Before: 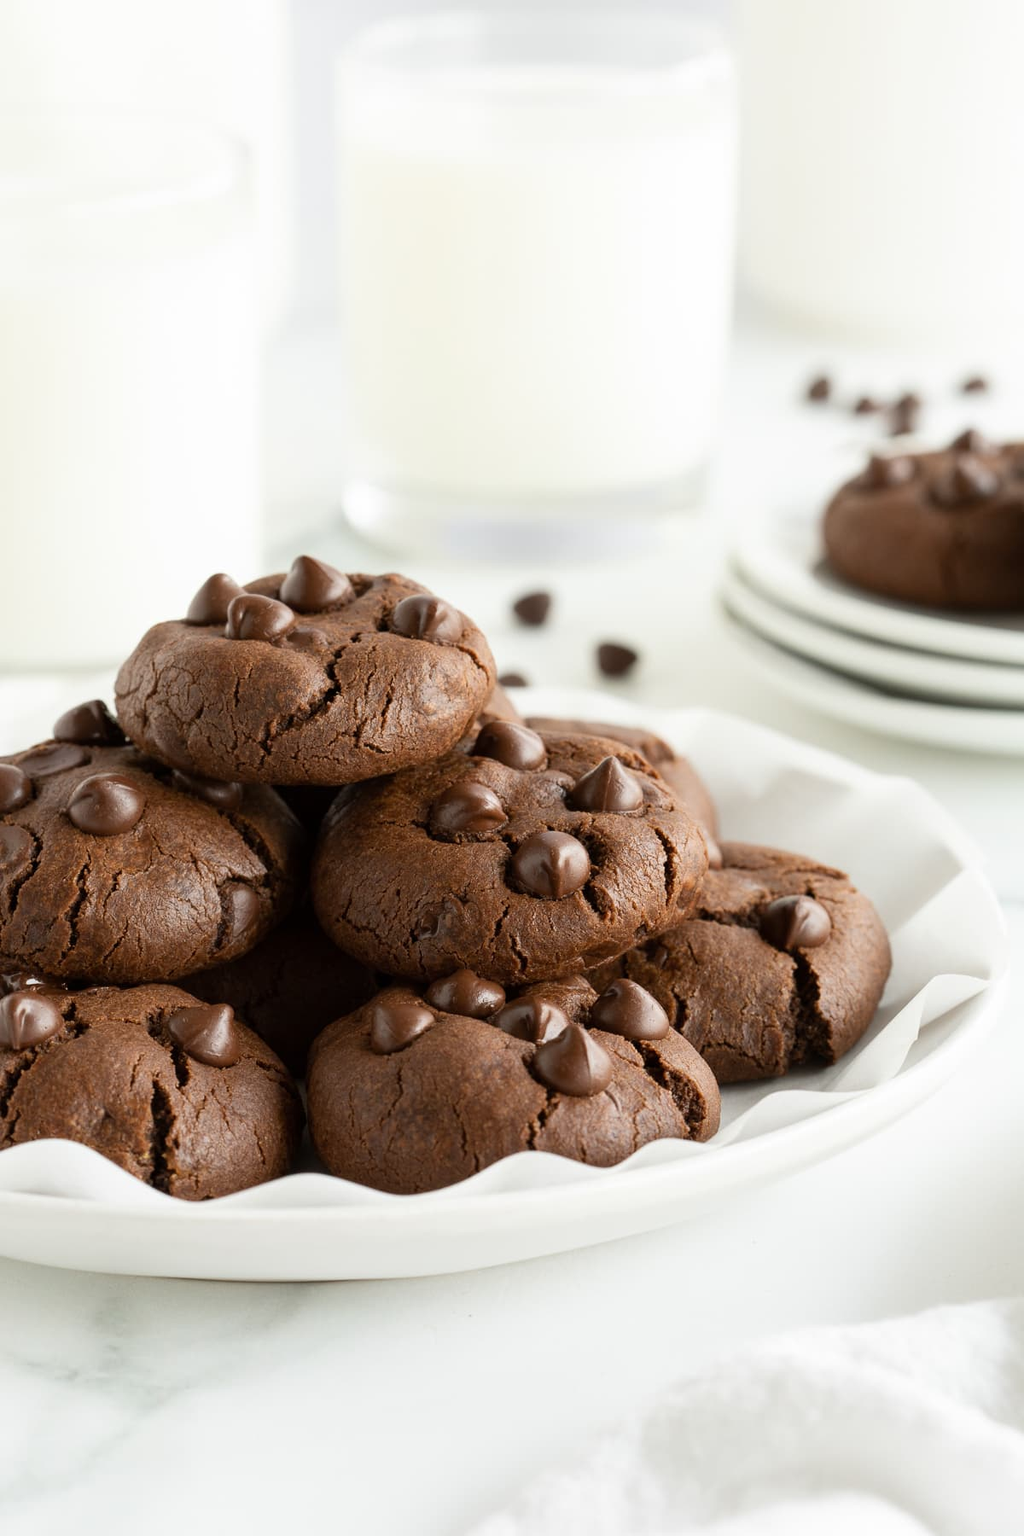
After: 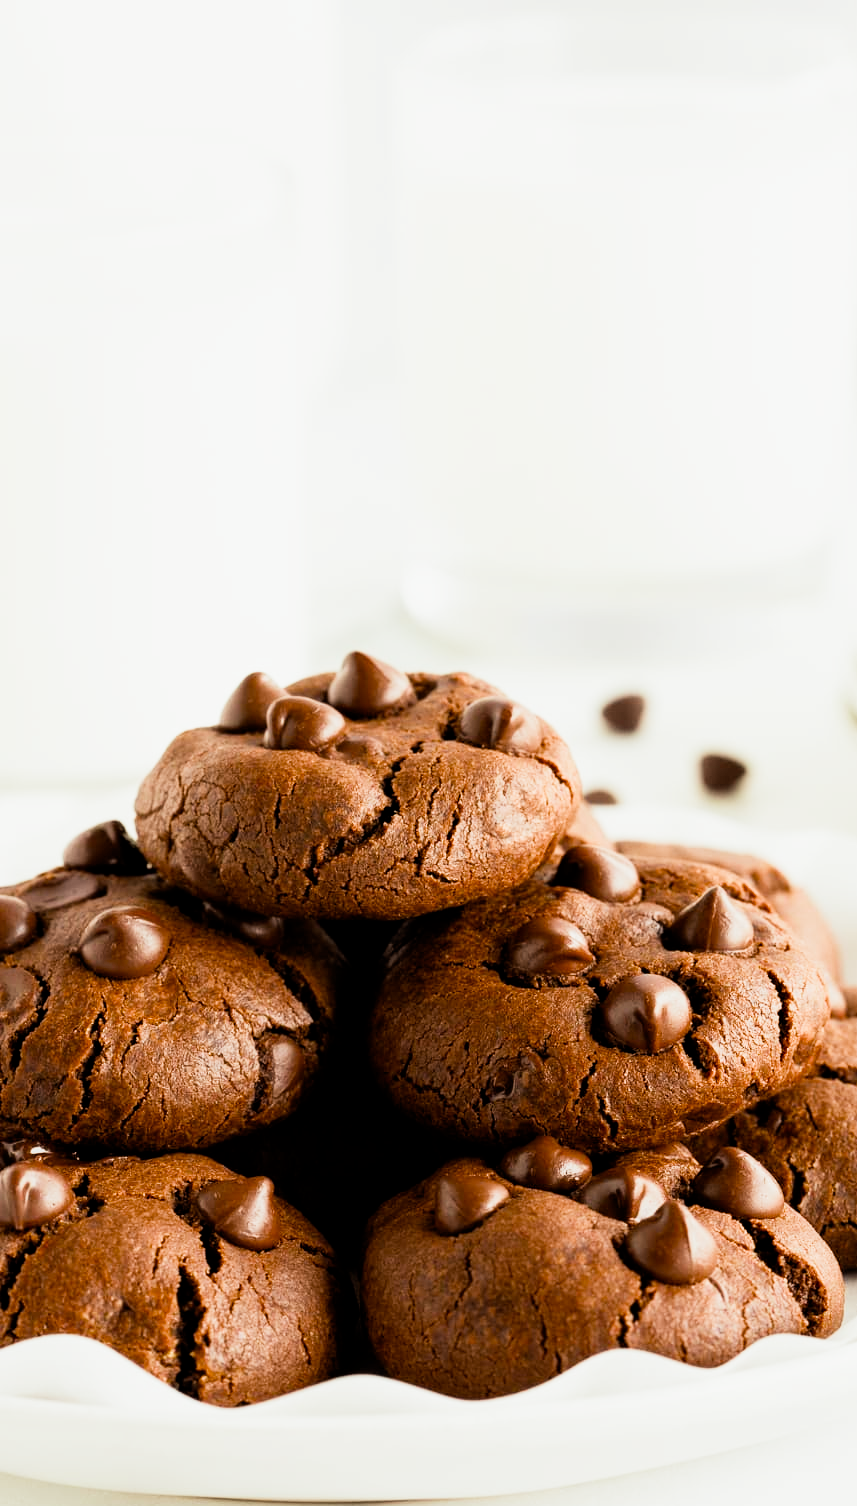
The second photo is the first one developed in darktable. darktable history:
crop: right 28.556%, bottom 16.283%
color balance rgb: shadows lift › chroma 2.05%, shadows lift › hue 185.15°, power › chroma 1.55%, power › hue 25.67°, highlights gain › luminance 6.368%, highlights gain › chroma 1.251%, highlights gain › hue 87.7°, perceptual saturation grading › global saturation 19.428%
exposure: black level correction 0, exposure 0.499 EV, compensate highlight preservation false
filmic rgb: middle gray luminance 9.91%, black relative exposure -8.58 EV, white relative exposure 3.34 EV, target black luminance 0%, hardness 5.2, latitude 44.58%, contrast 1.304, highlights saturation mix 4.16%, shadows ↔ highlights balance 24.14%, color science v5 (2021), contrast in shadows safe, contrast in highlights safe
